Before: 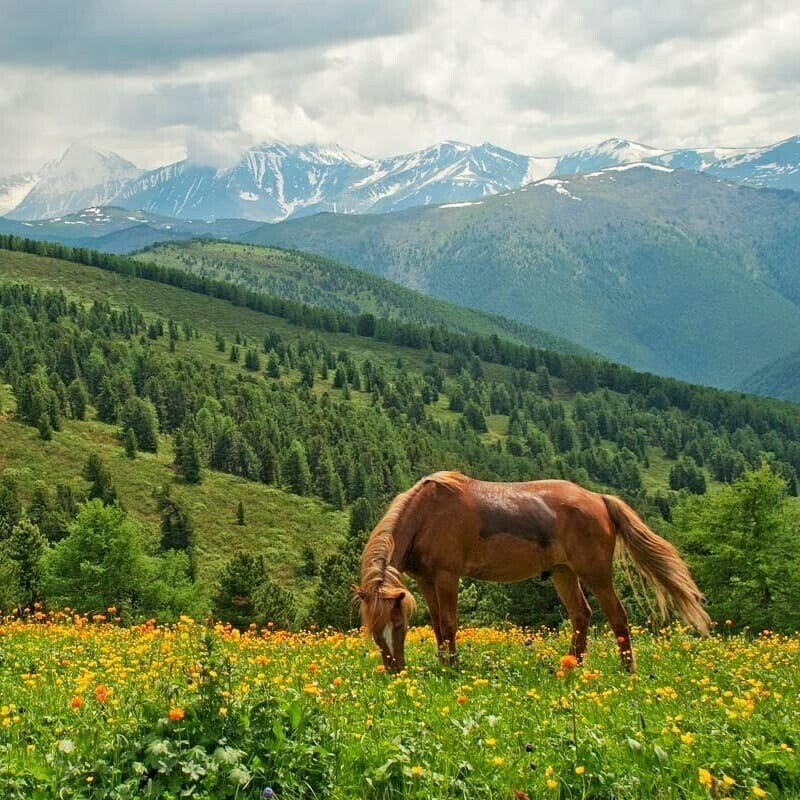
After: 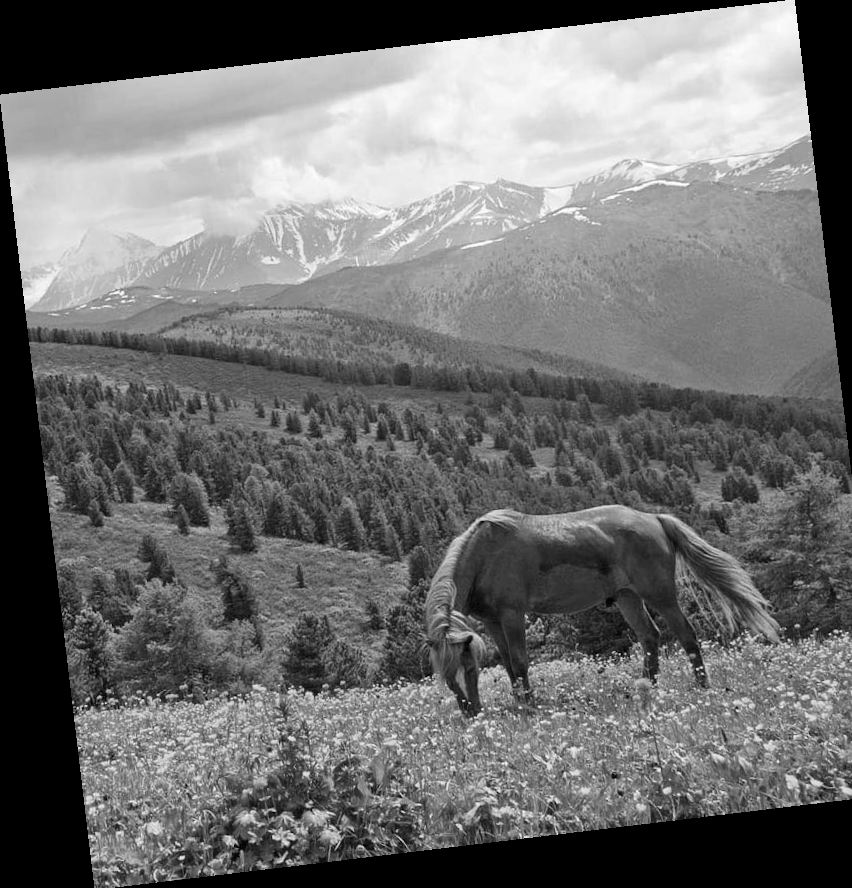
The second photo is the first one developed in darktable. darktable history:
crop: right 4.126%, bottom 0.031%
monochrome: on, module defaults
shadows and highlights: shadows -30, highlights 30
rotate and perspective: rotation -6.83°, automatic cropping off
